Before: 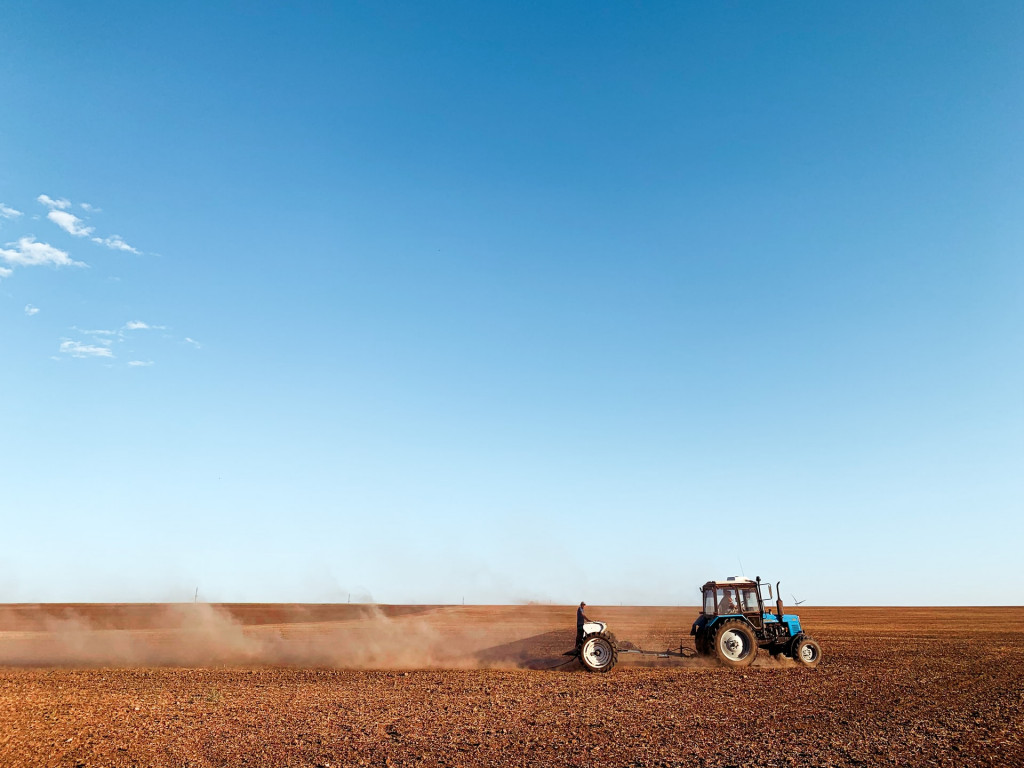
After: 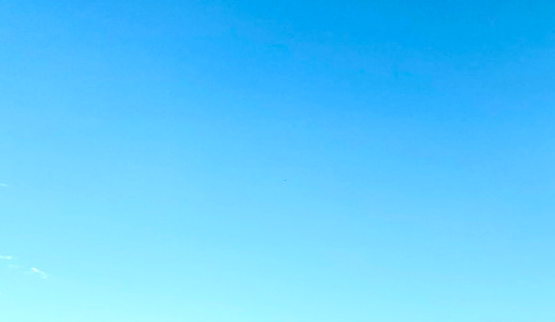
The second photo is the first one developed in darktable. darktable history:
local contrast: on, module defaults
contrast brightness saturation: contrast 0.198, brightness 0.161, saturation 0.222
base curve: curves: ch0 [(0.017, 0) (0.425, 0.441) (0.844, 0.933) (1, 1)], preserve colors none
crop: left 15.06%, top 9.227%, right 30.718%, bottom 48.812%
